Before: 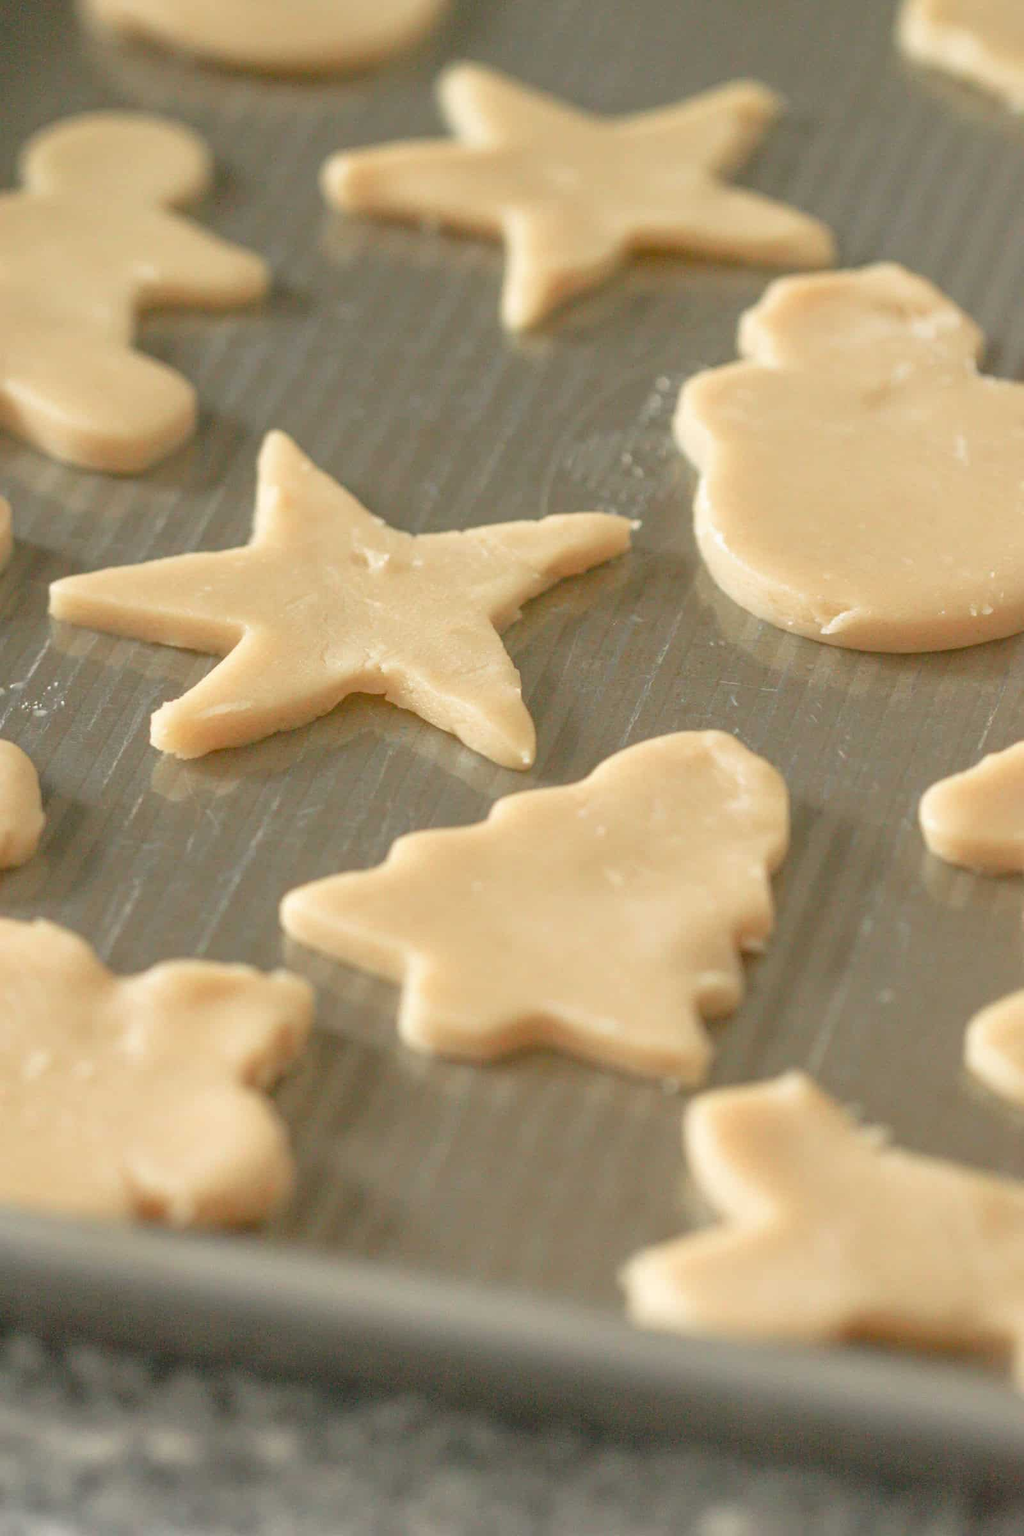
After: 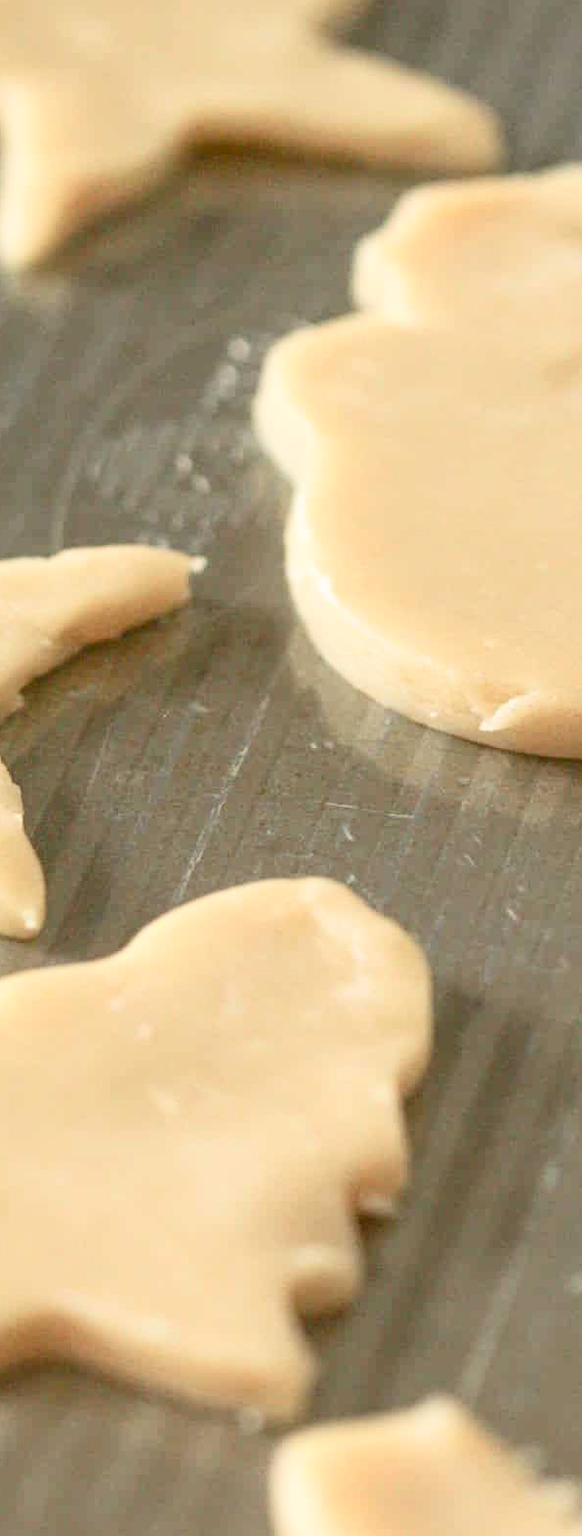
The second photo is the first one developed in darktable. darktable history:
crop and rotate: left 49.487%, top 10.098%, right 13.154%, bottom 24.355%
contrast brightness saturation: contrast 0.282
